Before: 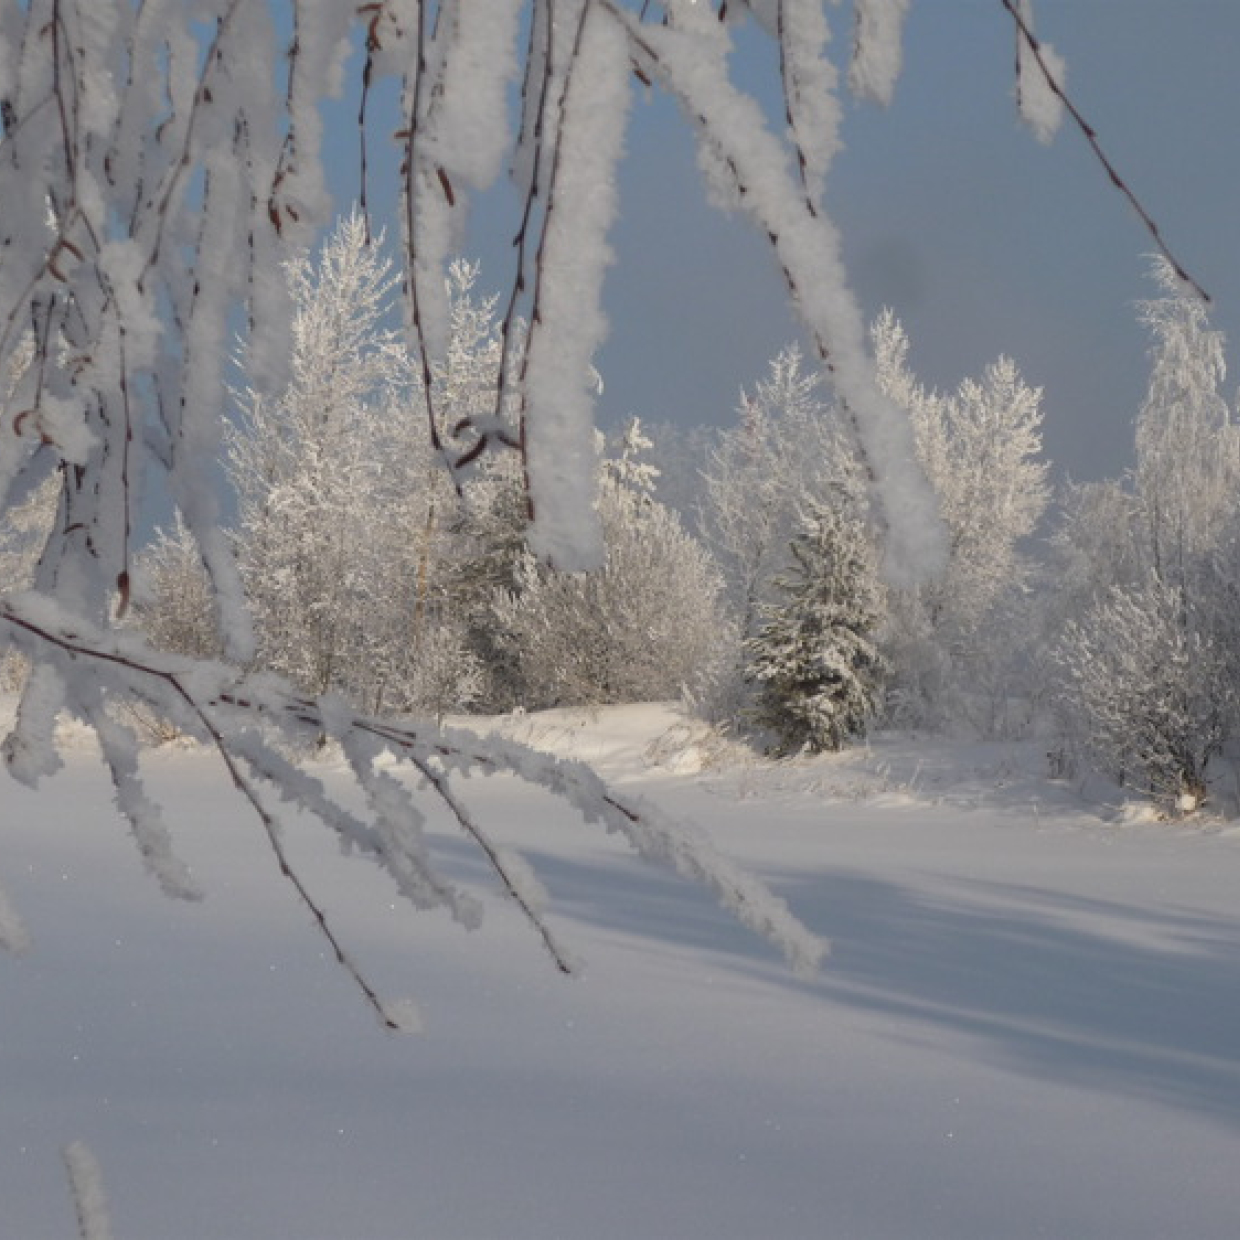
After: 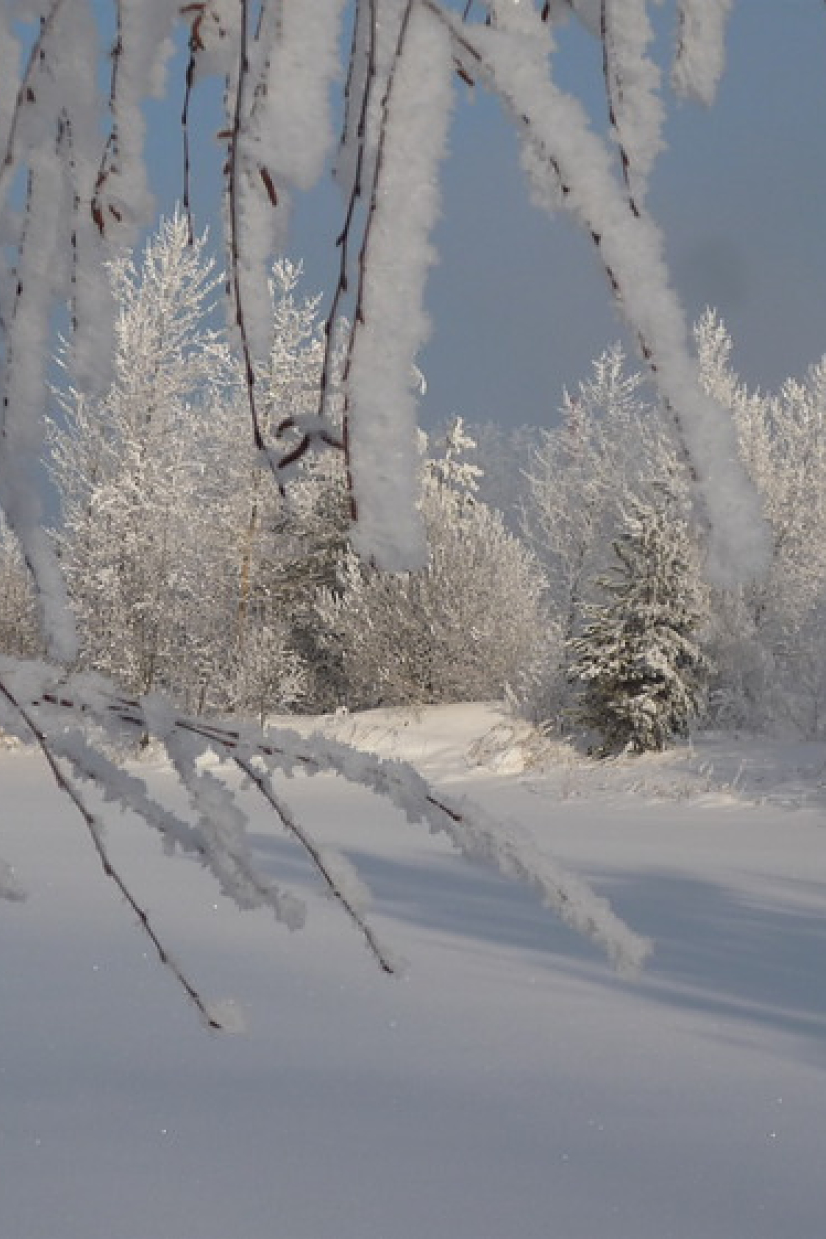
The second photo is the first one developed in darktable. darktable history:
sharpen: on, module defaults
crop and rotate: left 14.292%, right 19.041%
